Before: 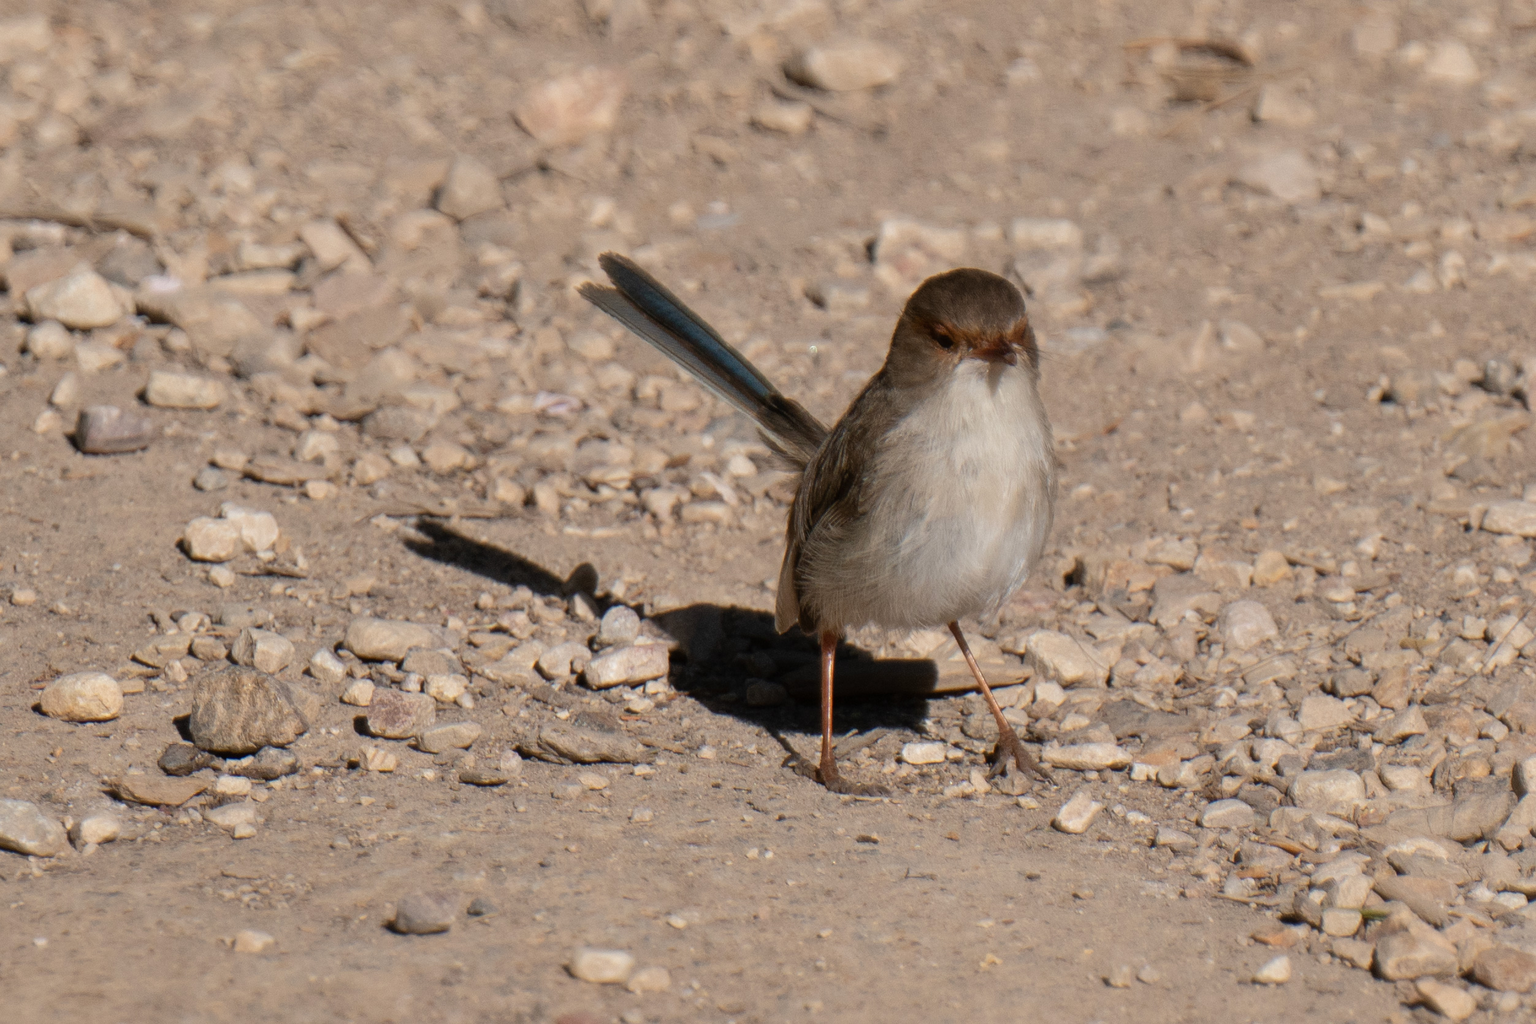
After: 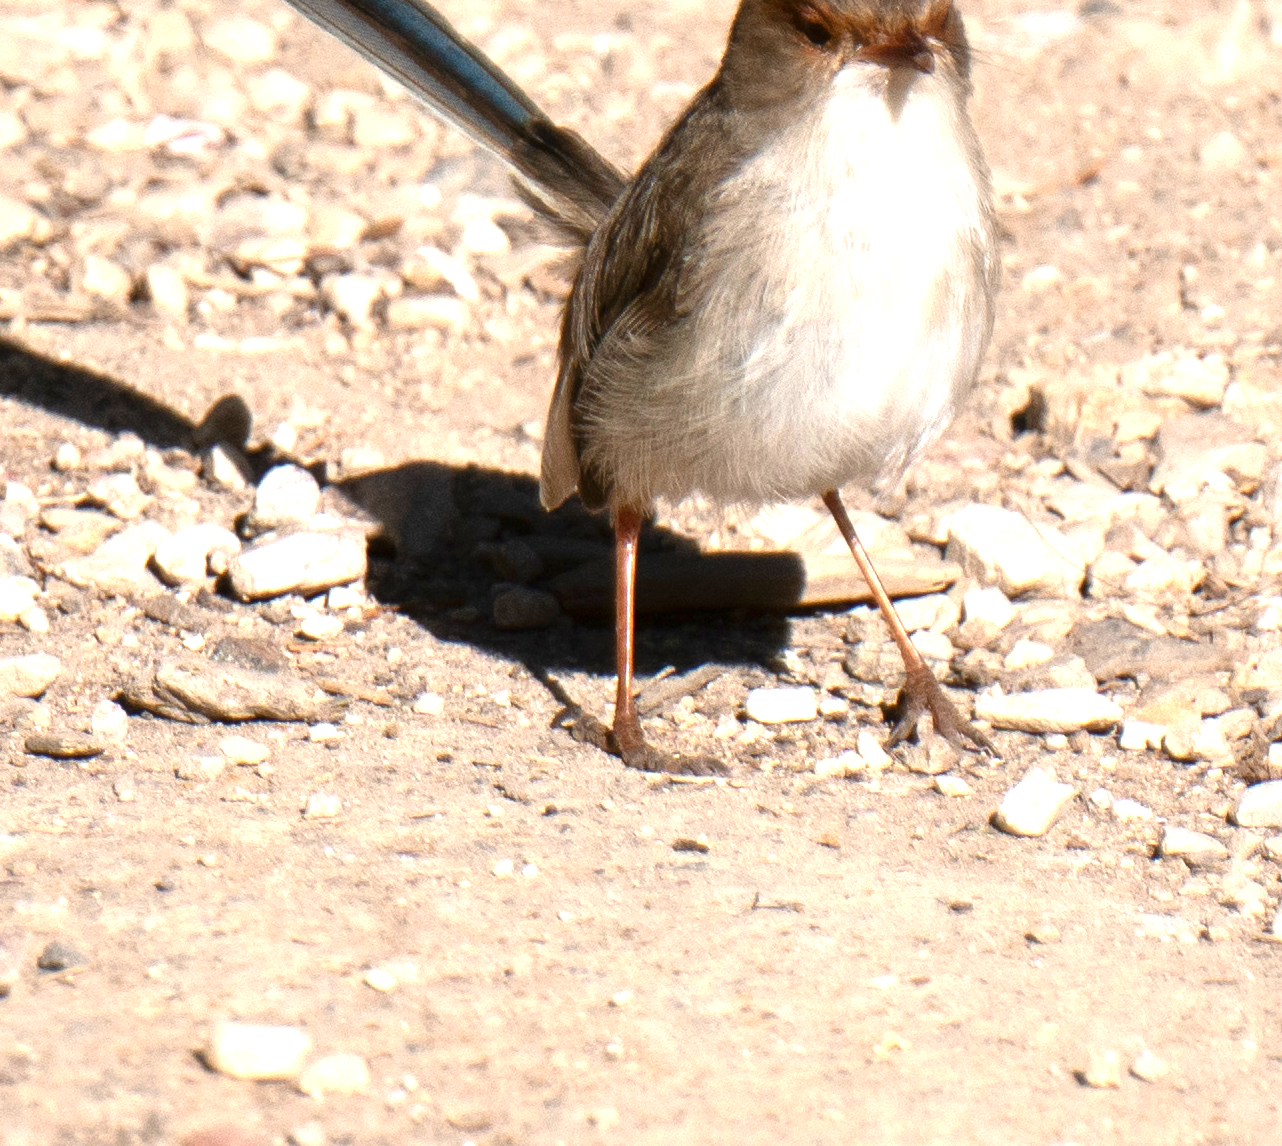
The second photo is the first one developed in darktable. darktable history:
contrast brightness saturation: brightness -0.095
crop and rotate: left 28.973%, top 31.333%, right 19.842%
exposure: black level correction 0, exposure 1.461 EV, compensate exposure bias true, compensate highlight preservation false
